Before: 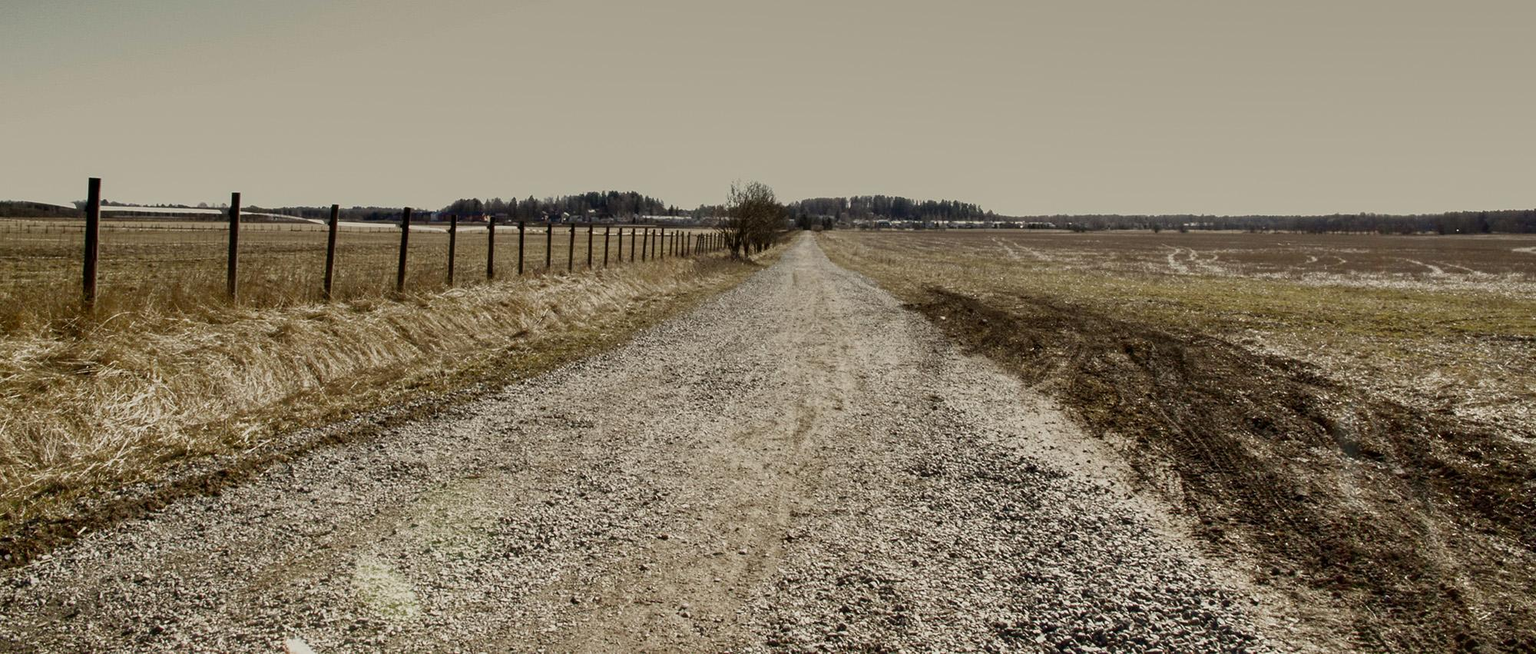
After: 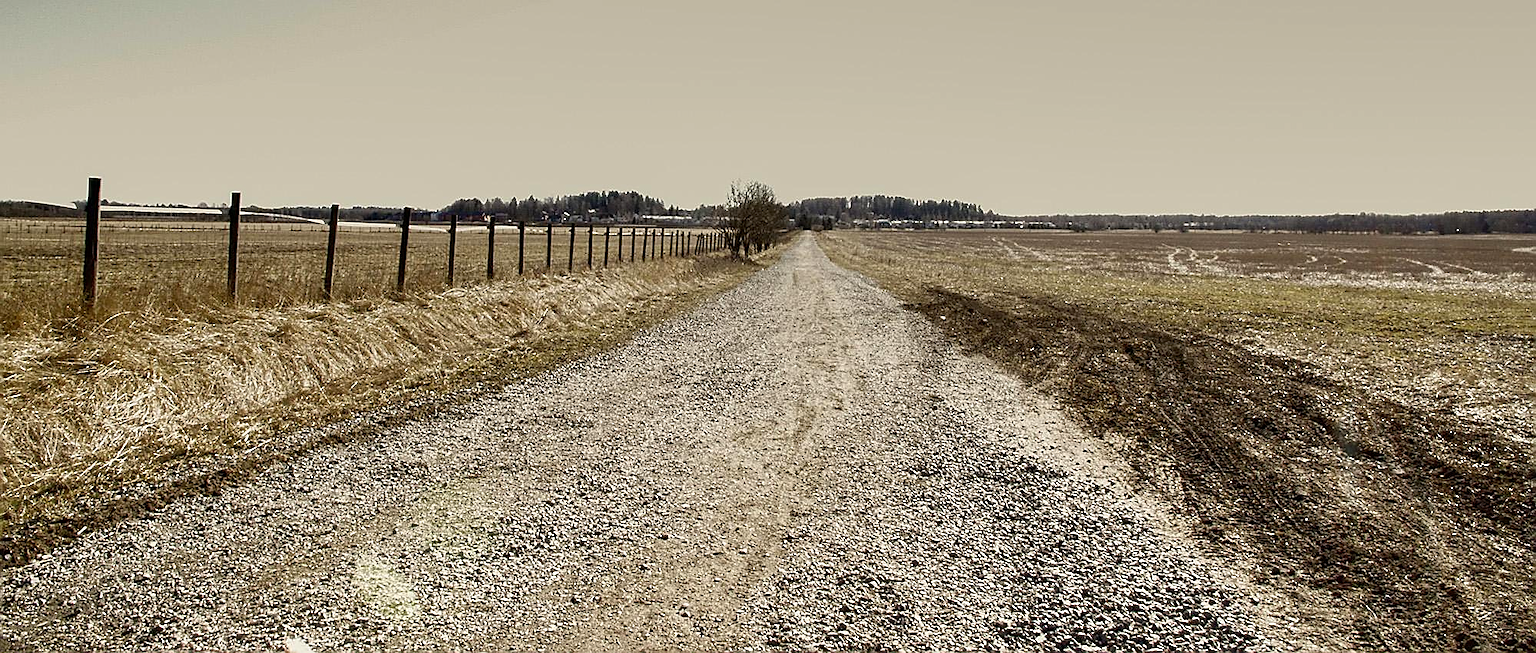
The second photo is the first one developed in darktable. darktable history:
exposure: exposure 1.092 EV, compensate exposure bias true, compensate highlight preservation false
sharpen: radius 1.398, amount 1.254, threshold 0.666
